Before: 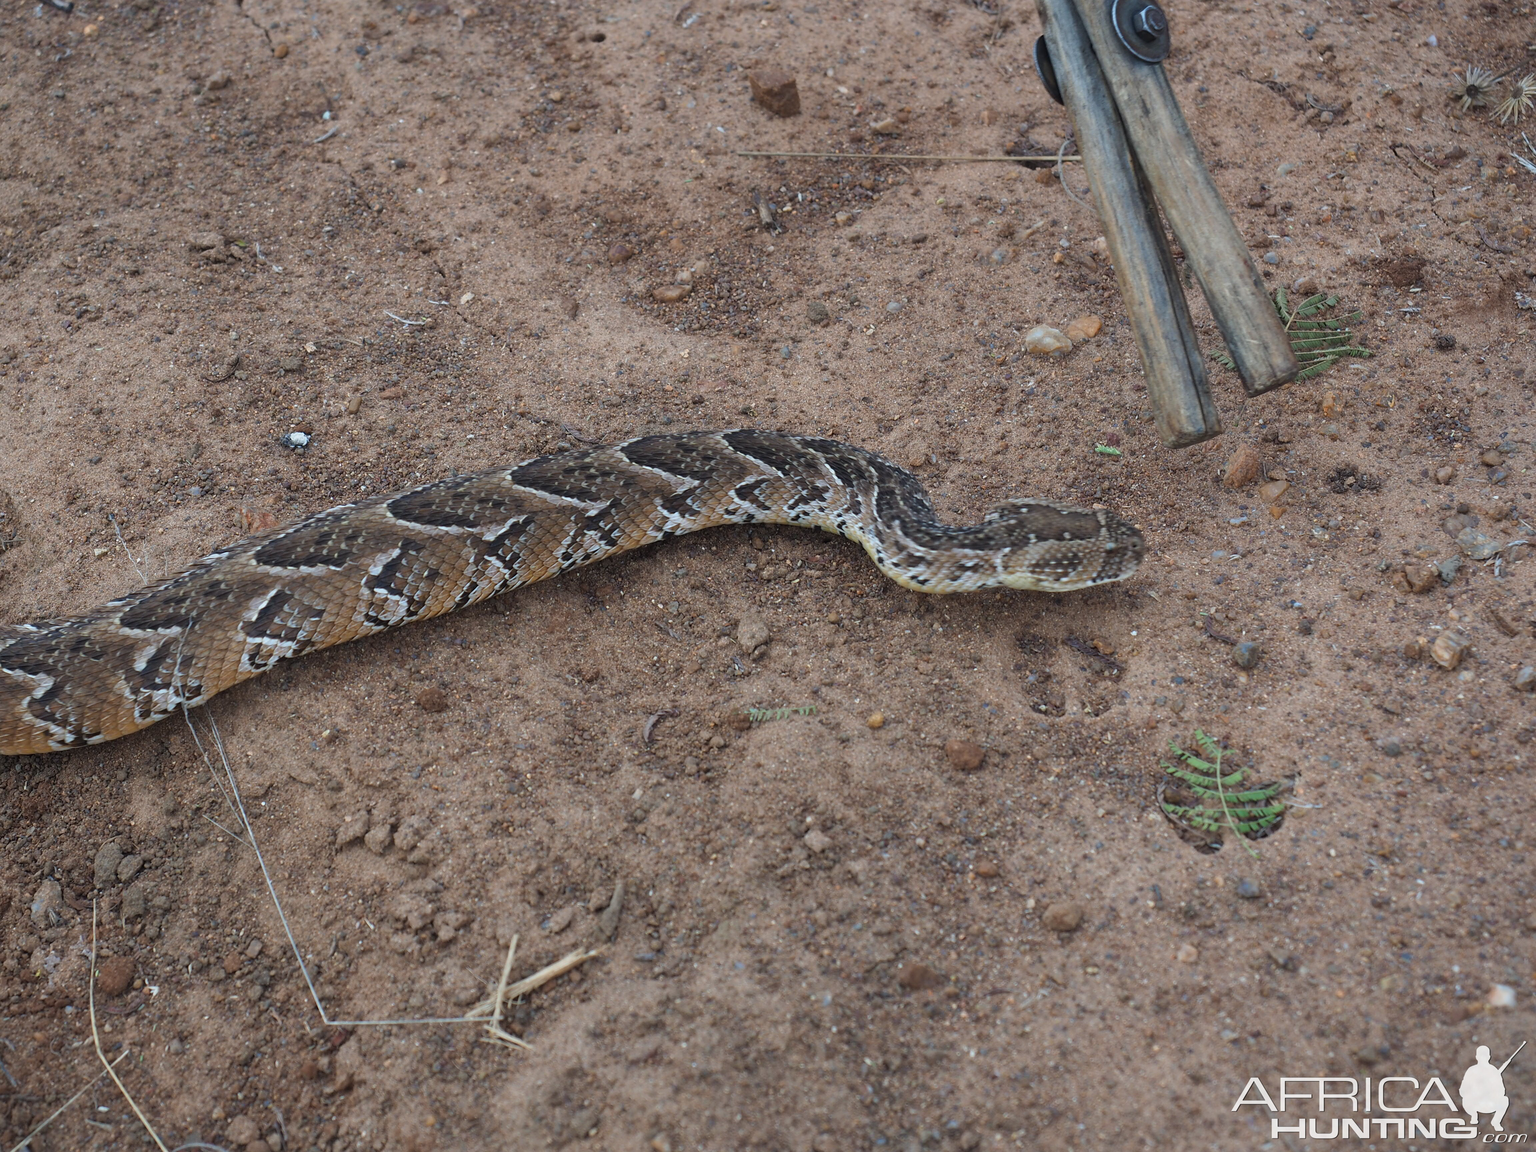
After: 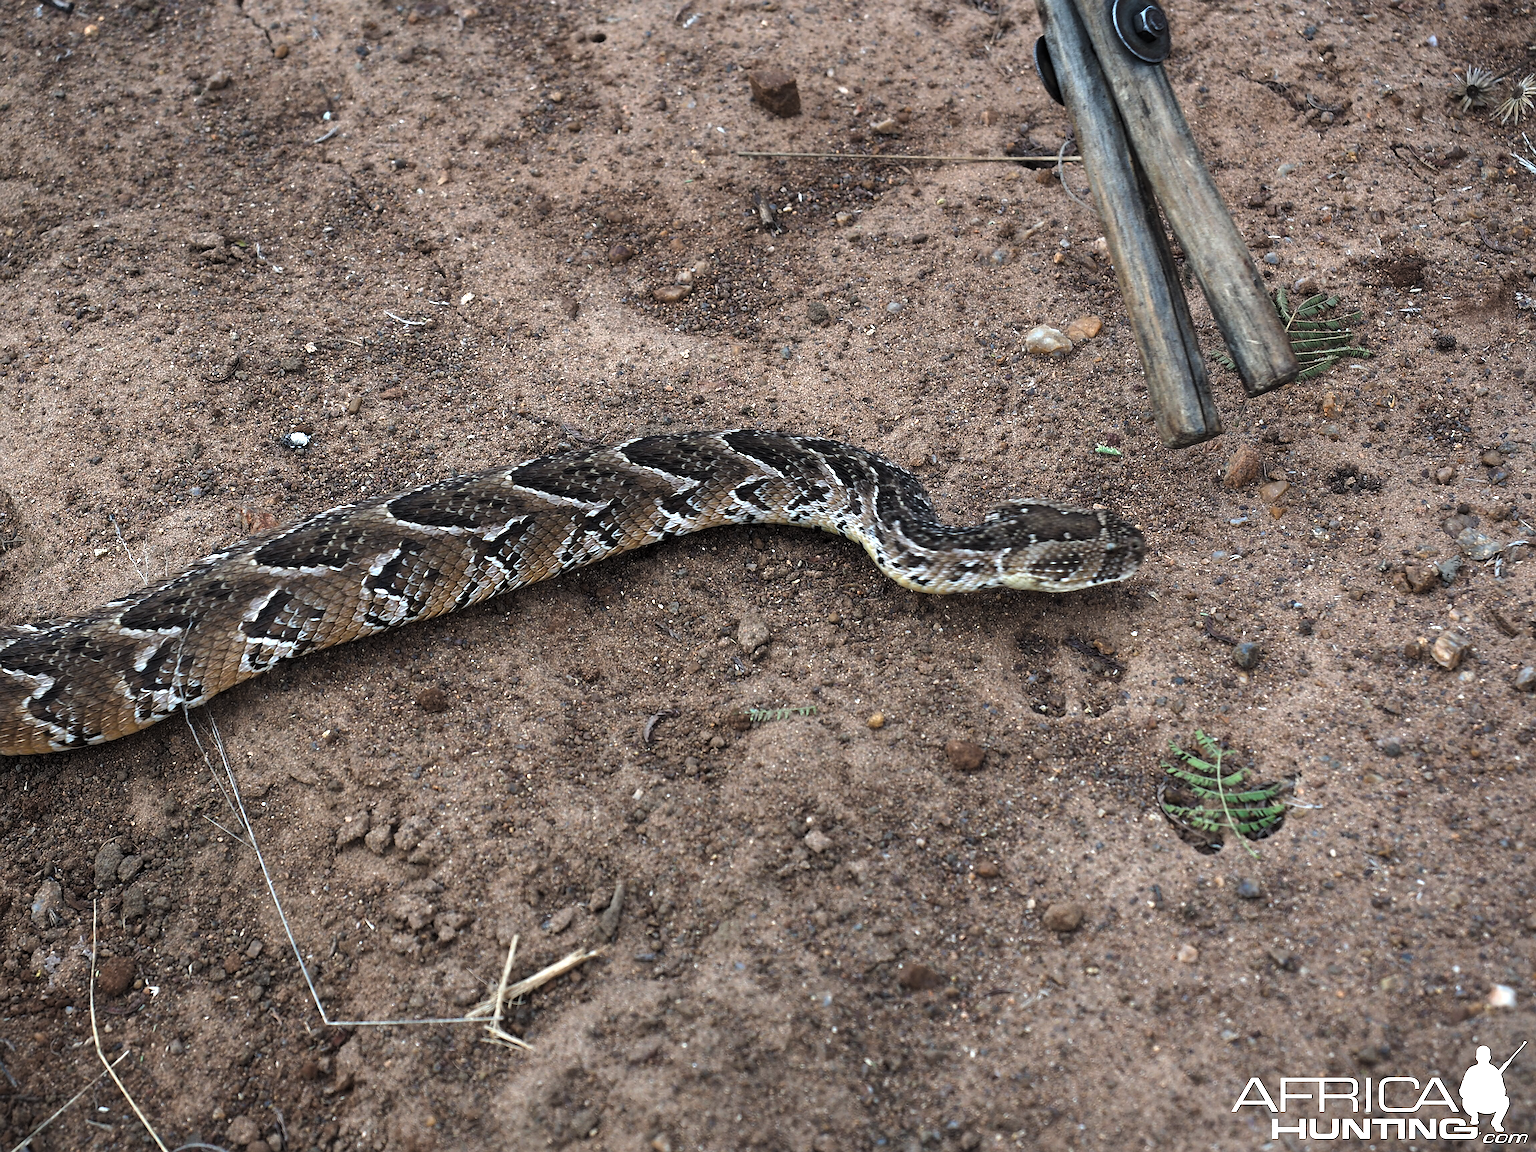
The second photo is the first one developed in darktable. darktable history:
levels: white 99.91%, levels [0.044, 0.475, 0.791]
sharpen: on, module defaults
